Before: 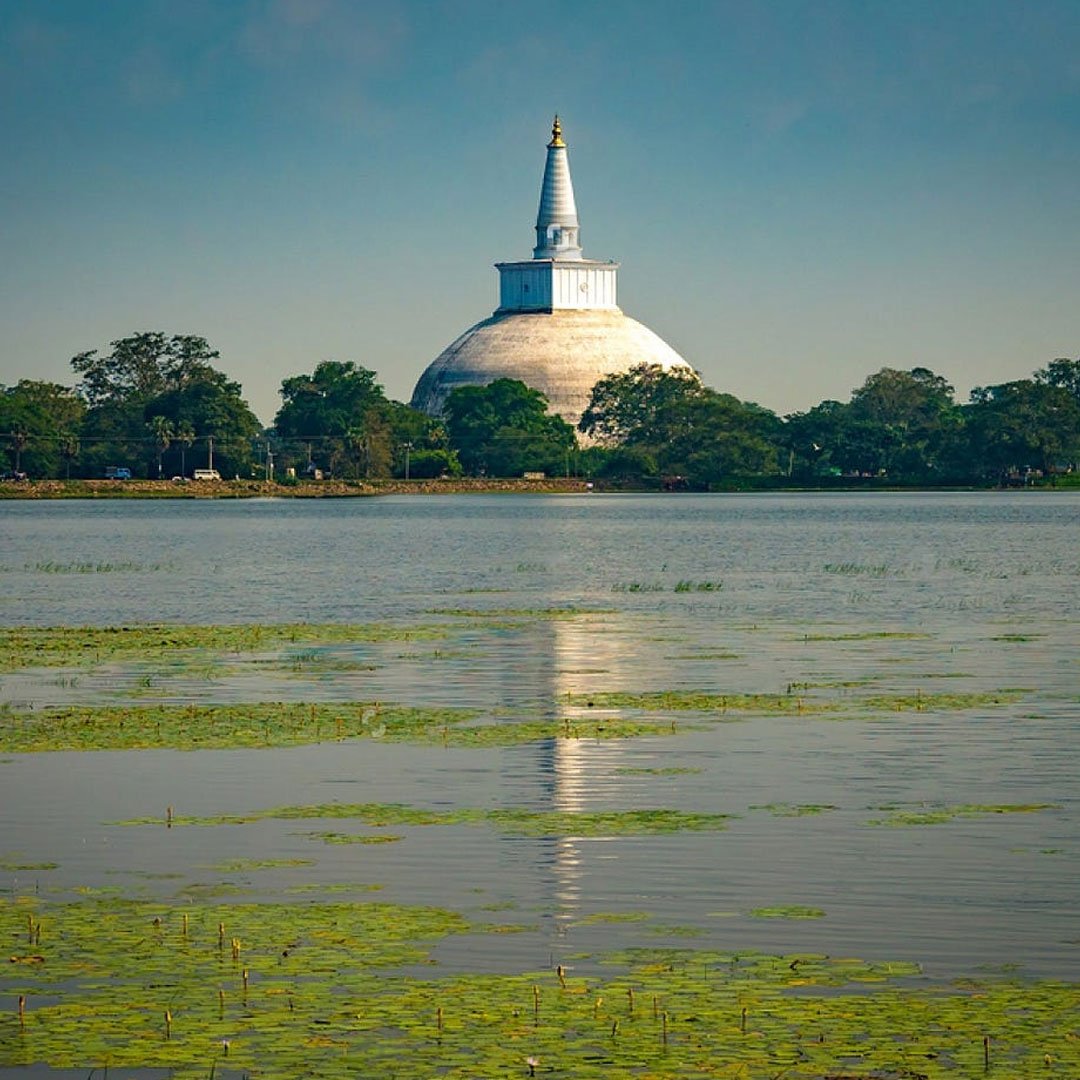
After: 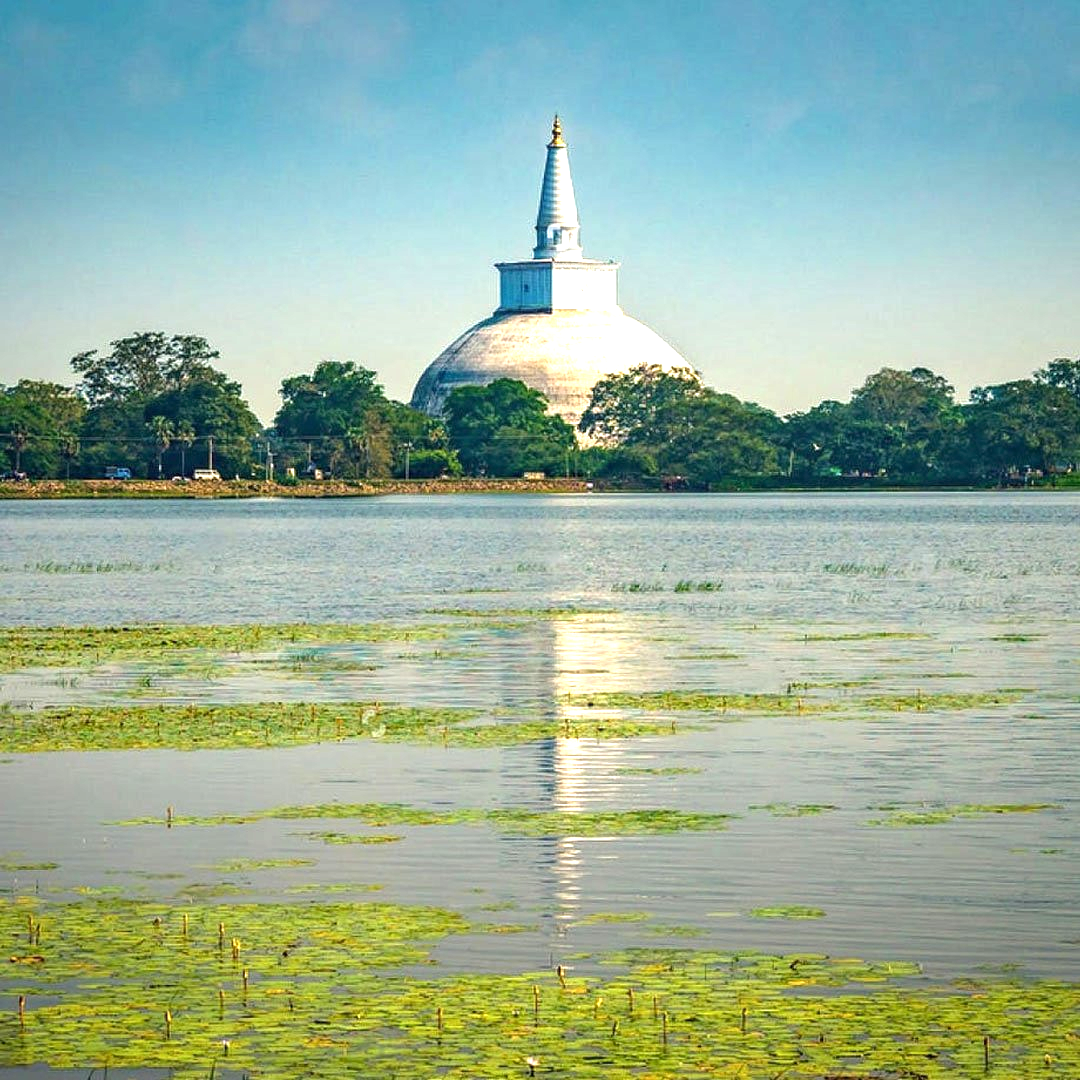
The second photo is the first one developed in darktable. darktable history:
local contrast: on, module defaults
exposure: black level correction 0, exposure 1.105 EV, compensate highlight preservation false
